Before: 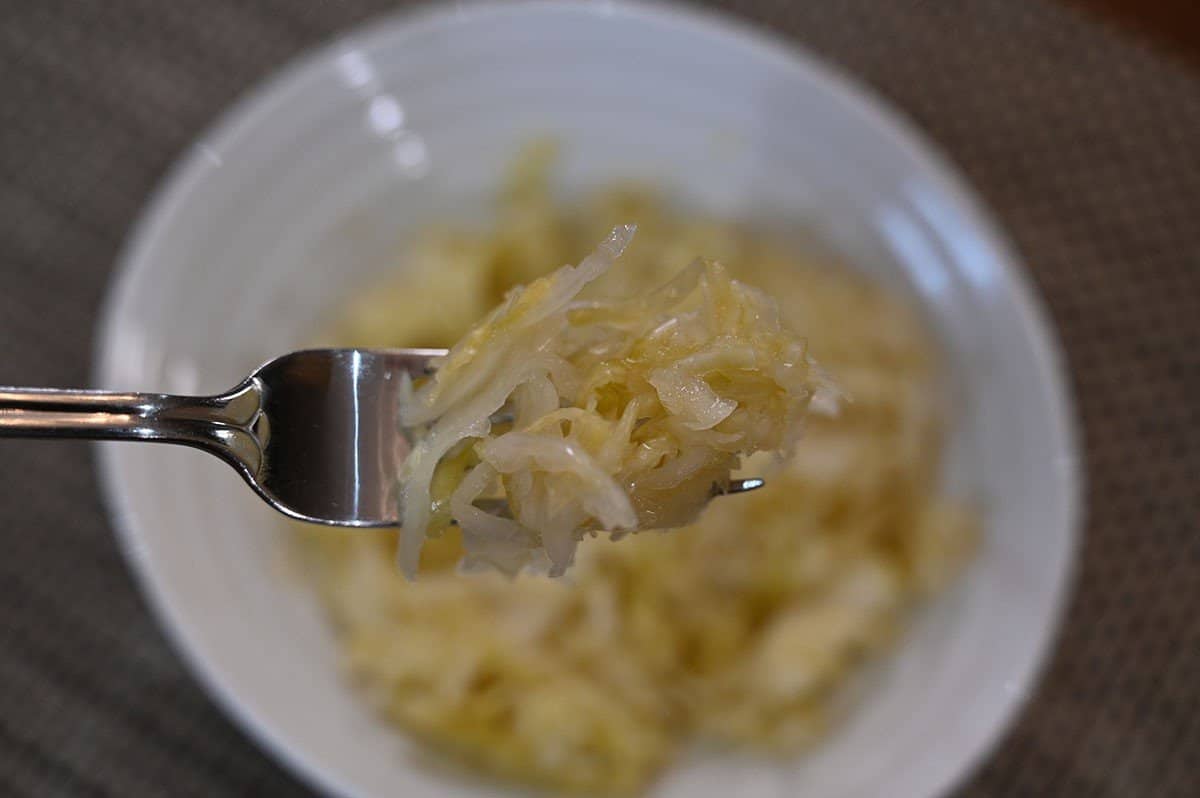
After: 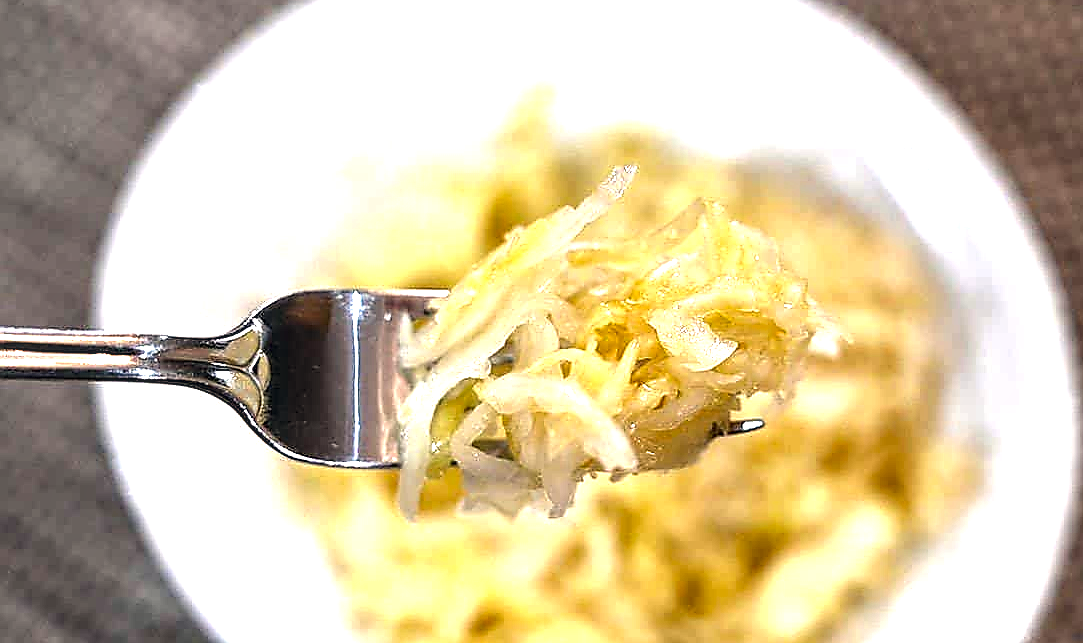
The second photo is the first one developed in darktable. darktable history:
sharpen: radius 1.424, amount 1.255, threshold 0.744
crop: top 7.453%, right 9.683%, bottom 11.905%
levels: levels [0, 0.281, 0.562]
exposure: compensate highlight preservation false
color correction: highlights a* 0.237, highlights b* 2.71, shadows a* -1.06, shadows b* -4.37
local contrast: highlights 60%, shadows 61%, detail 160%
